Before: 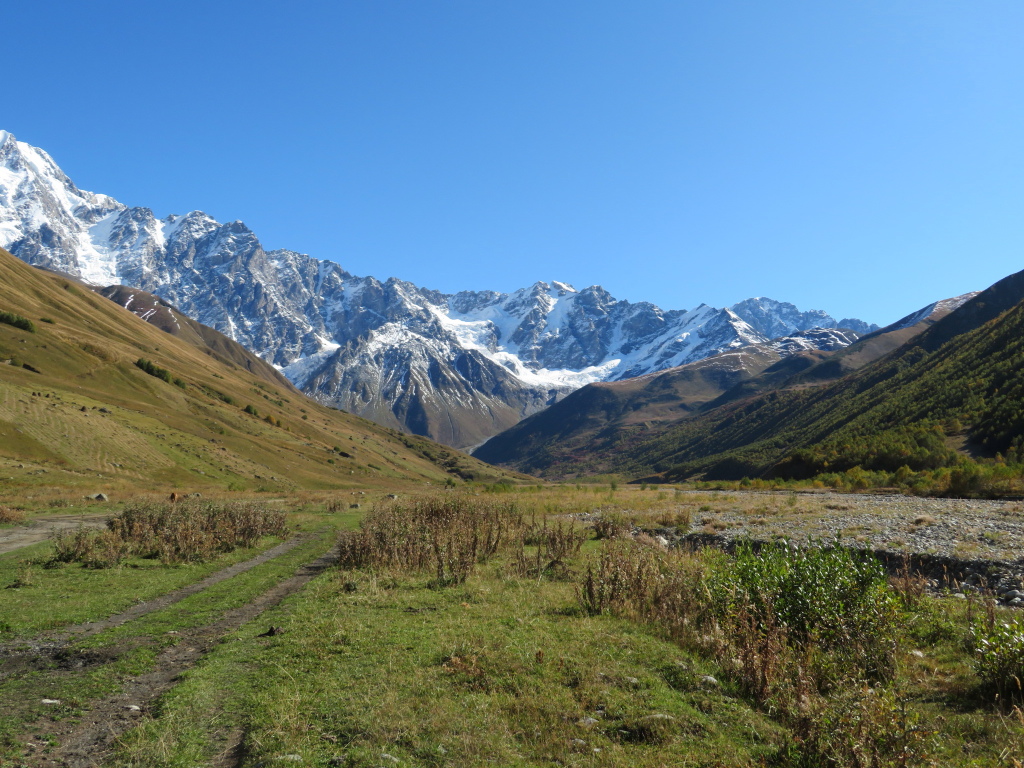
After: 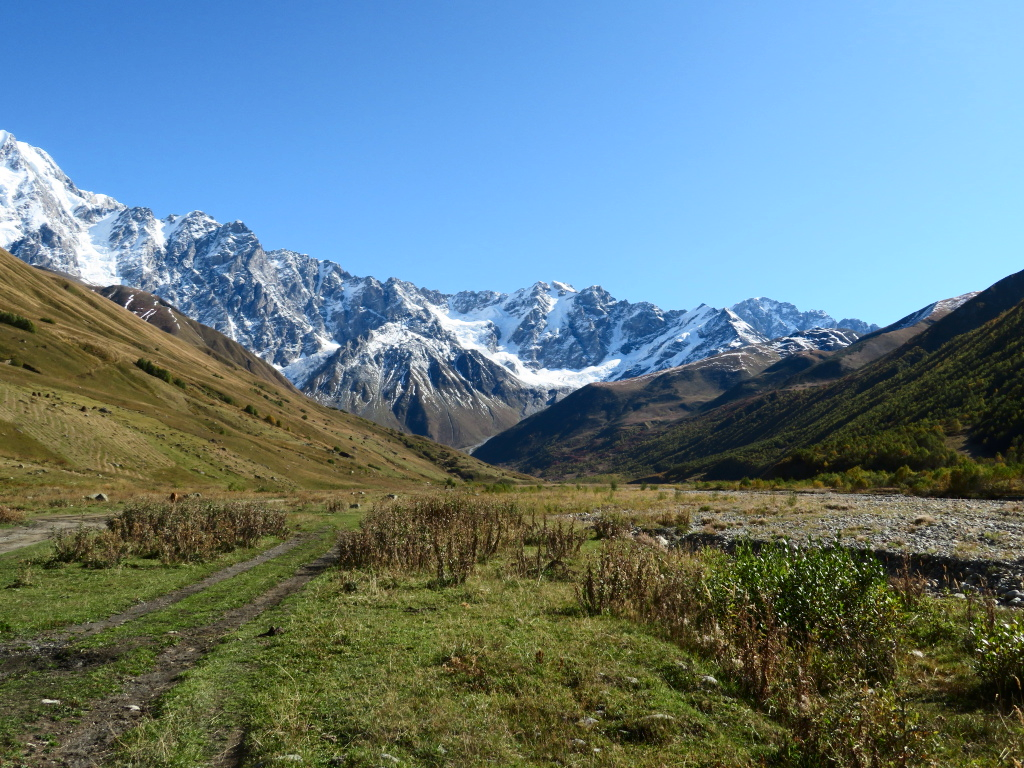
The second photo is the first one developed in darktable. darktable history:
contrast brightness saturation: contrast 0.225
